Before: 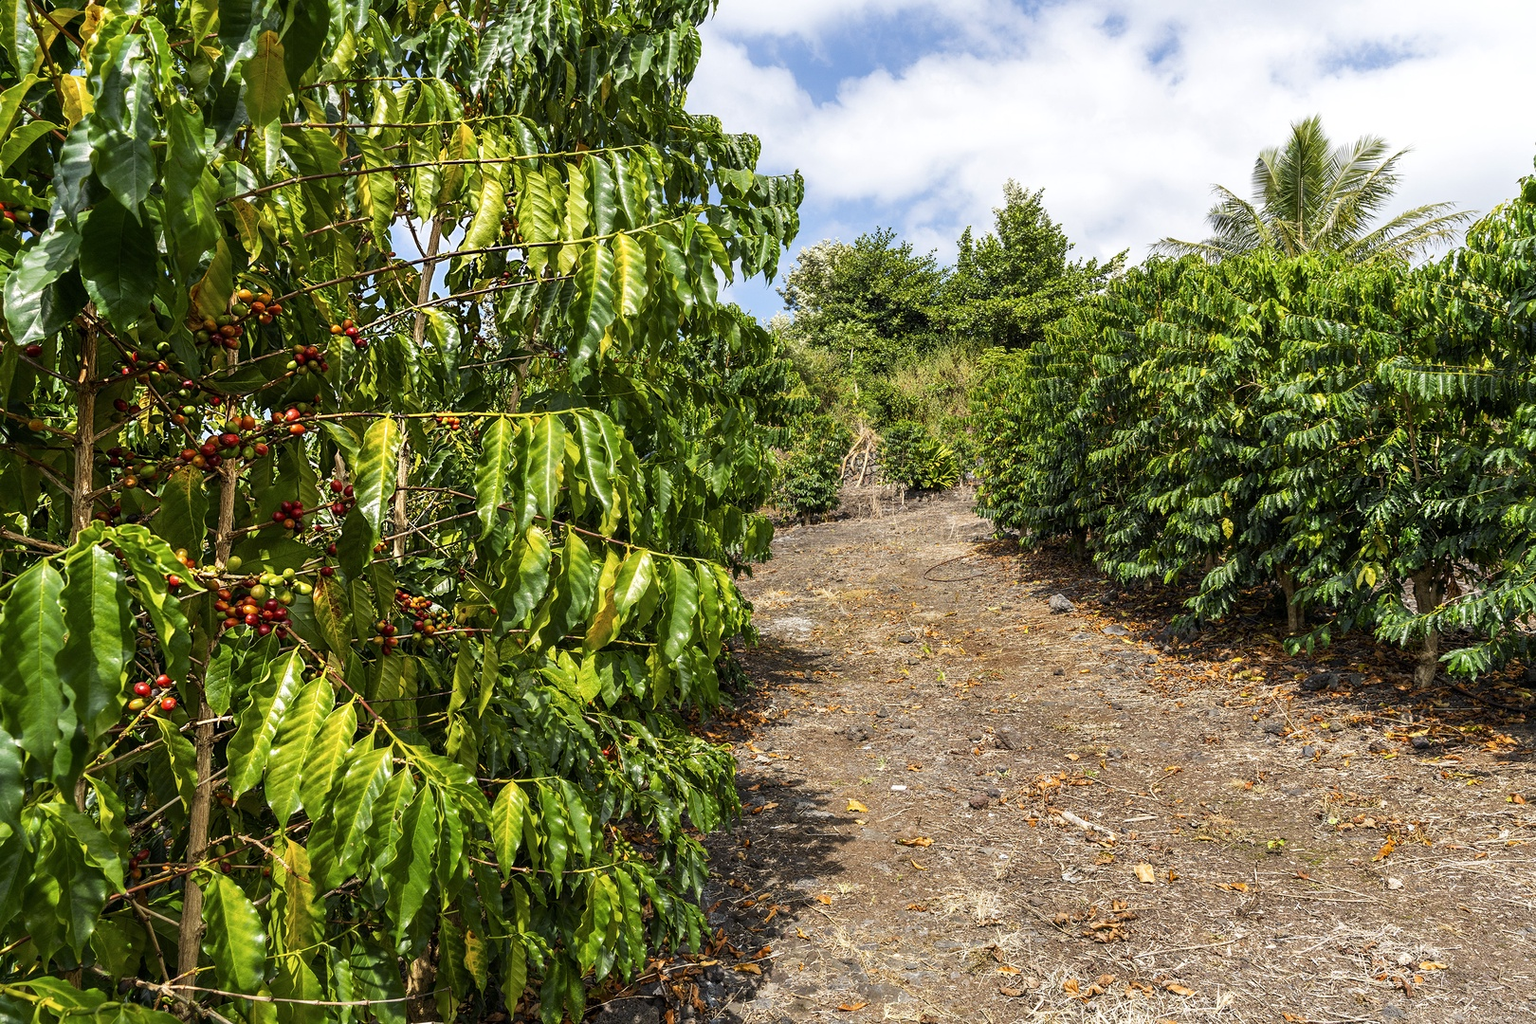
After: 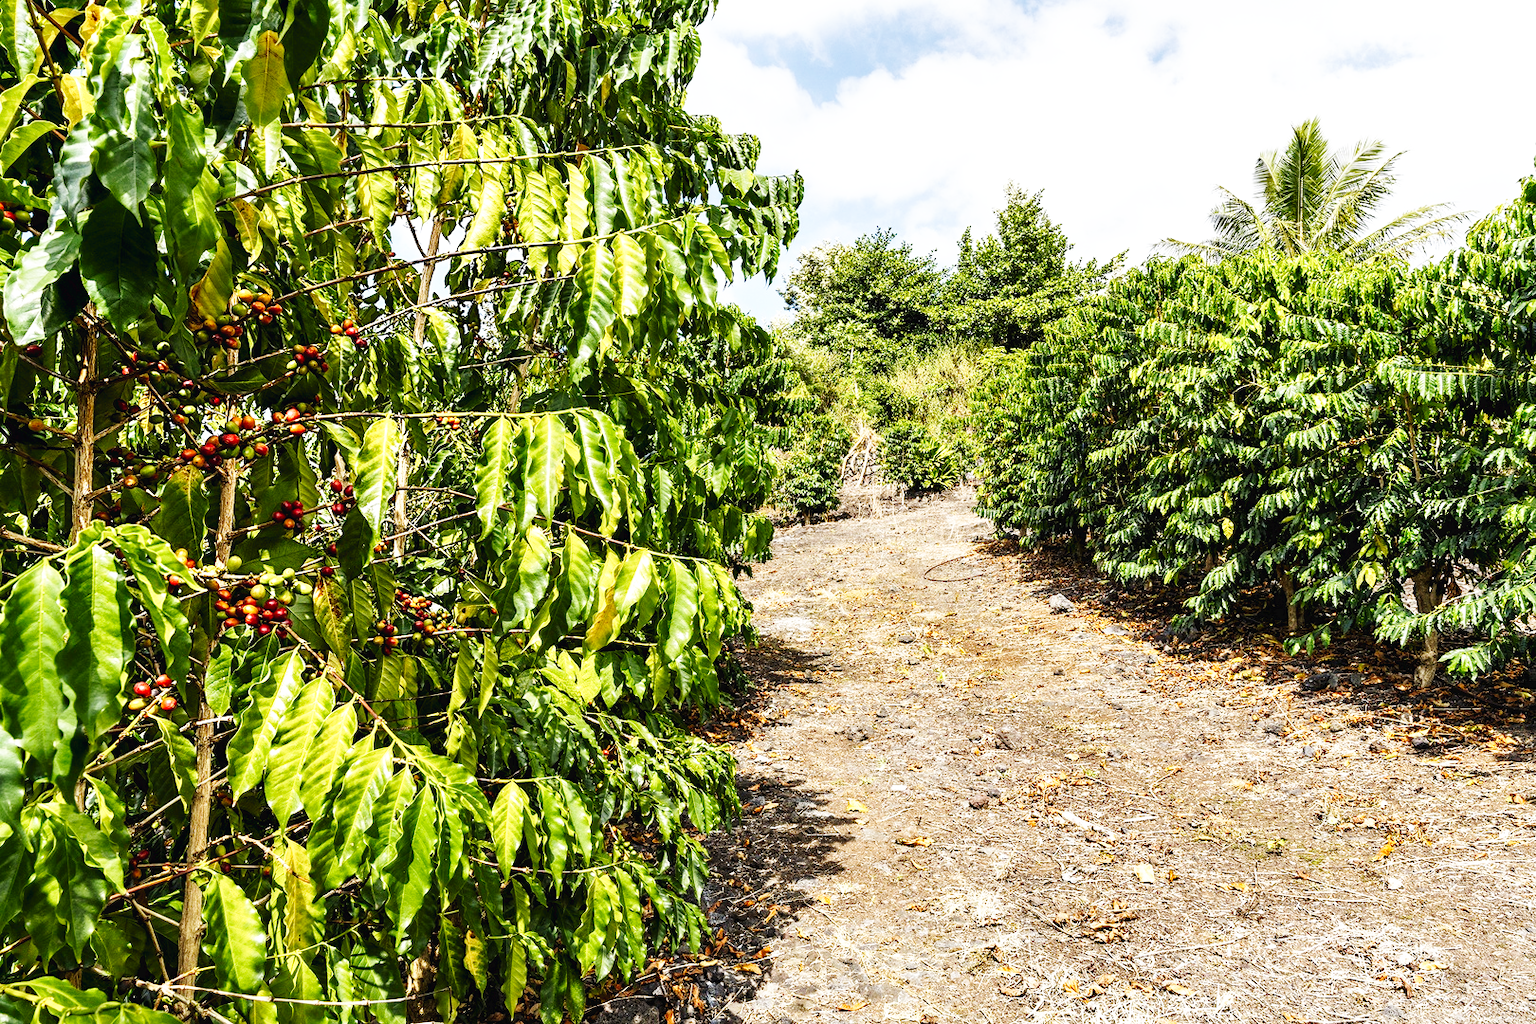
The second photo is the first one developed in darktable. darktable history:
contrast equalizer: octaves 7, y [[0.509, 0.517, 0.523, 0.523, 0.517, 0.509], [0.5 ×6], [0.5 ×6], [0 ×6], [0 ×6]]
base curve: curves: ch0 [(0, 0.003) (0.001, 0.002) (0.006, 0.004) (0.02, 0.022) (0.048, 0.086) (0.094, 0.234) (0.162, 0.431) (0.258, 0.629) (0.385, 0.8) (0.548, 0.918) (0.751, 0.988) (1, 1)], preserve colors none
shadows and highlights: shadows 37.41, highlights -27.34, soften with gaussian
